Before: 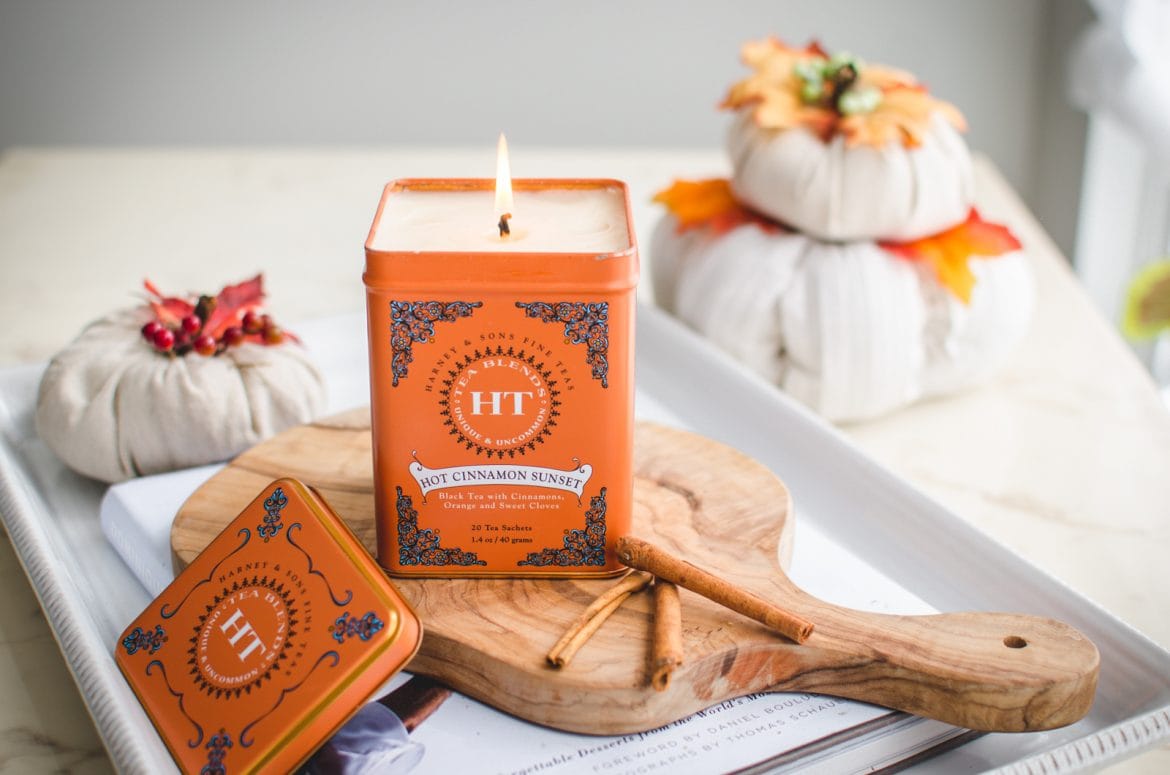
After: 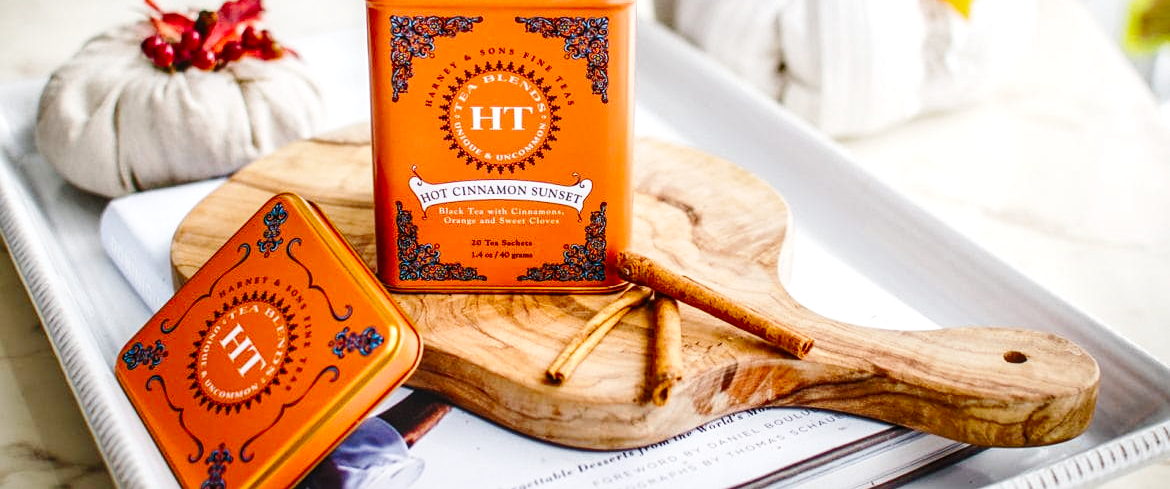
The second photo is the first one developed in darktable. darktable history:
exposure: black level correction 0.001, exposure 0.14 EV, compensate highlight preservation false
local contrast: on, module defaults
contrast brightness saturation: saturation 0.133
base curve: curves: ch0 [(0, 0) (0.036, 0.025) (0.121, 0.166) (0.206, 0.329) (0.605, 0.79) (1, 1)], preserve colors none
crop and rotate: top 36.866%
sharpen: amount 0.21
shadows and highlights: soften with gaussian
